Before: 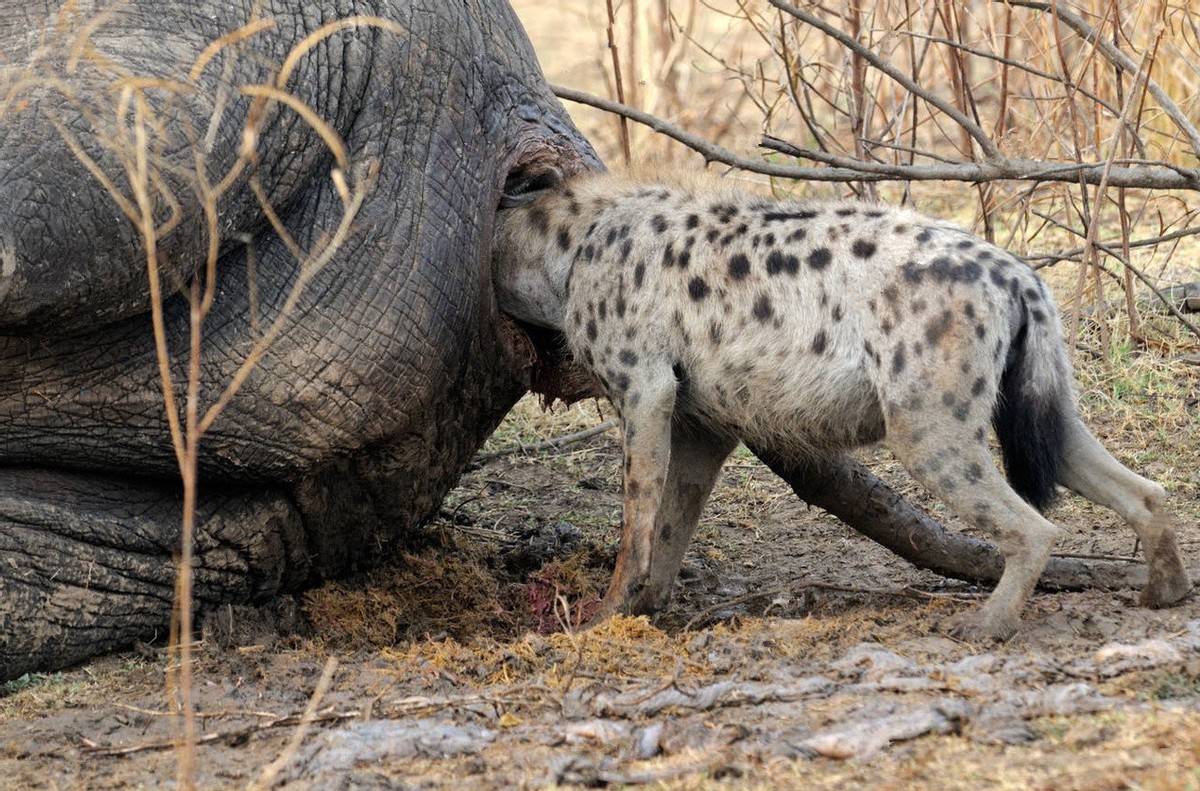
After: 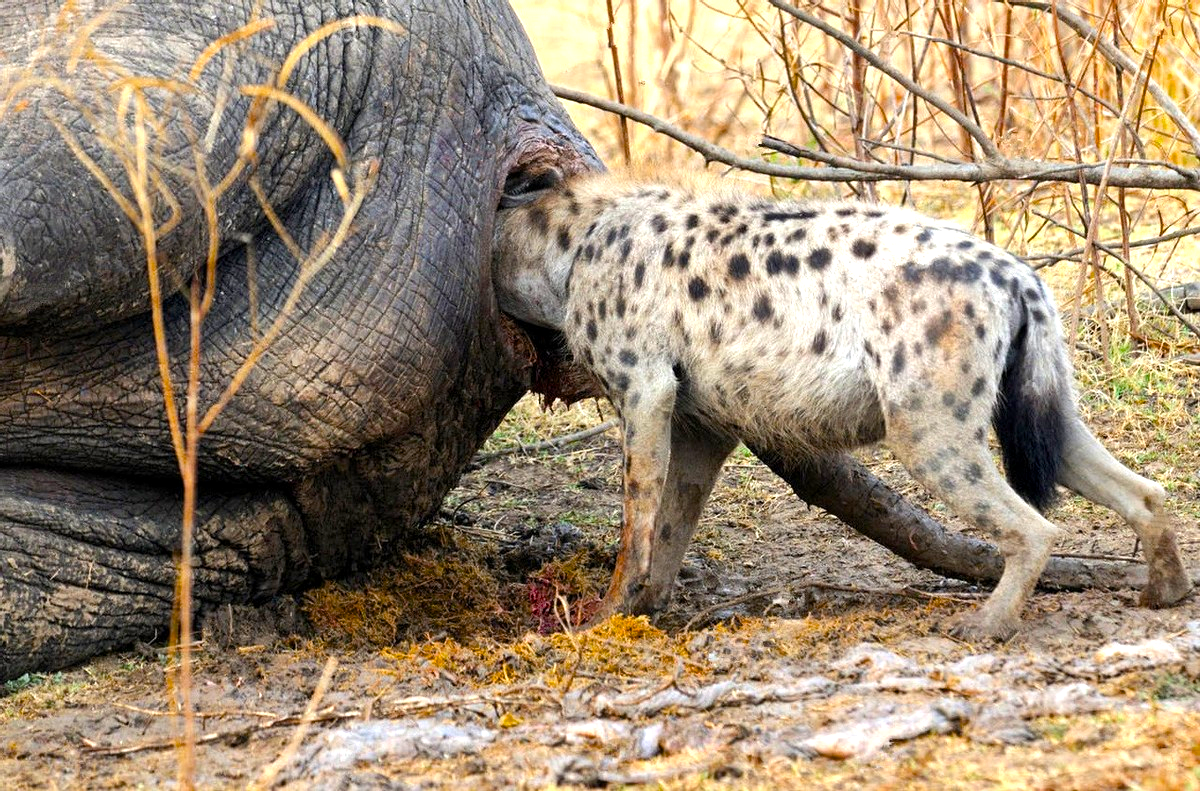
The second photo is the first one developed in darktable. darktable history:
color balance rgb: shadows lift › luminance 0.994%, shadows lift › chroma 0.204%, shadows lift › hue 22.14°, highlights gain › luminance 17.594%, linear chroma grading › global chroma 8.773%, perceptual saturation grading › global saturation 30.886%, saturation formula JzAzBz (2021)
exposure: black level correction 0.001, exposure 0.499 EV, compensate highlight preservation false
